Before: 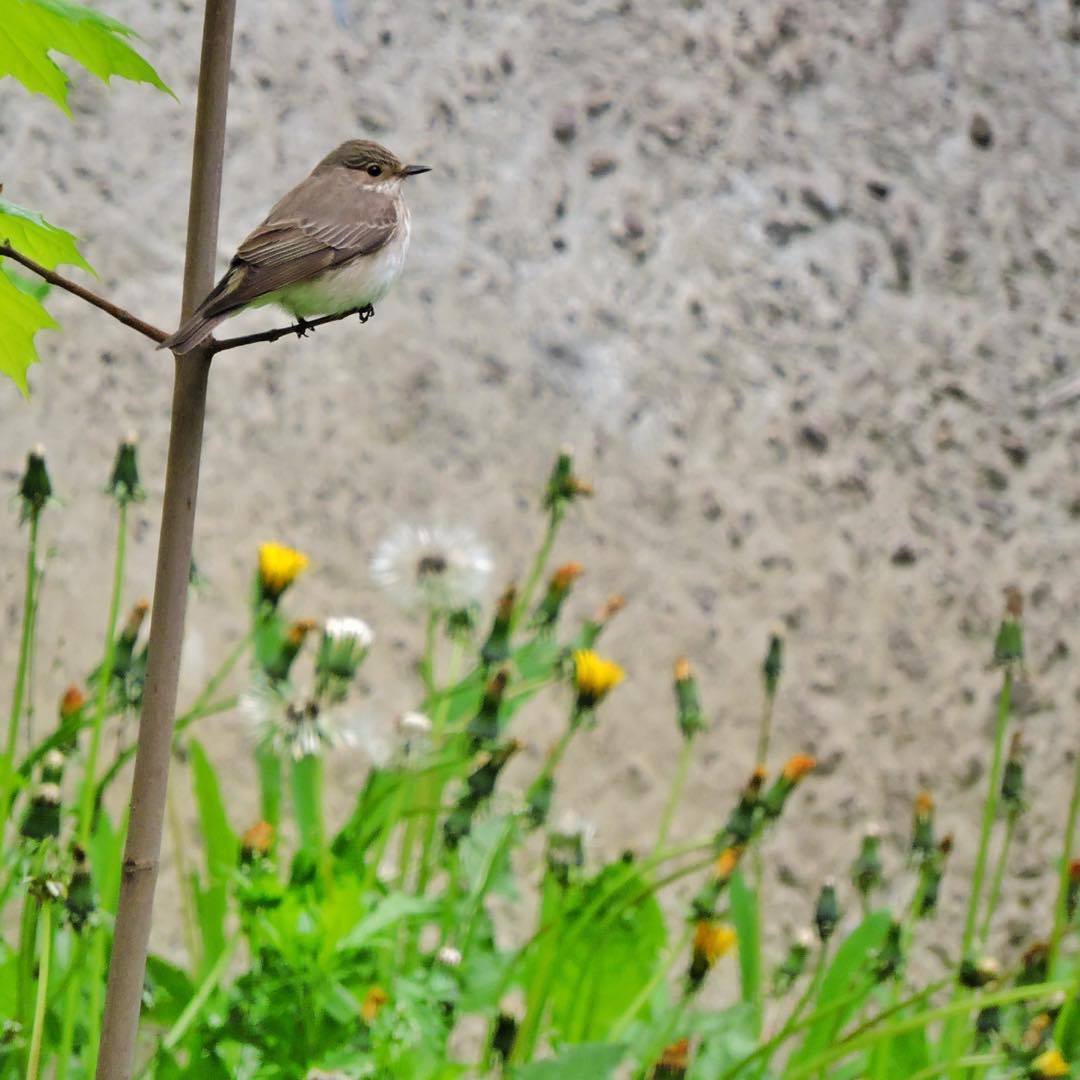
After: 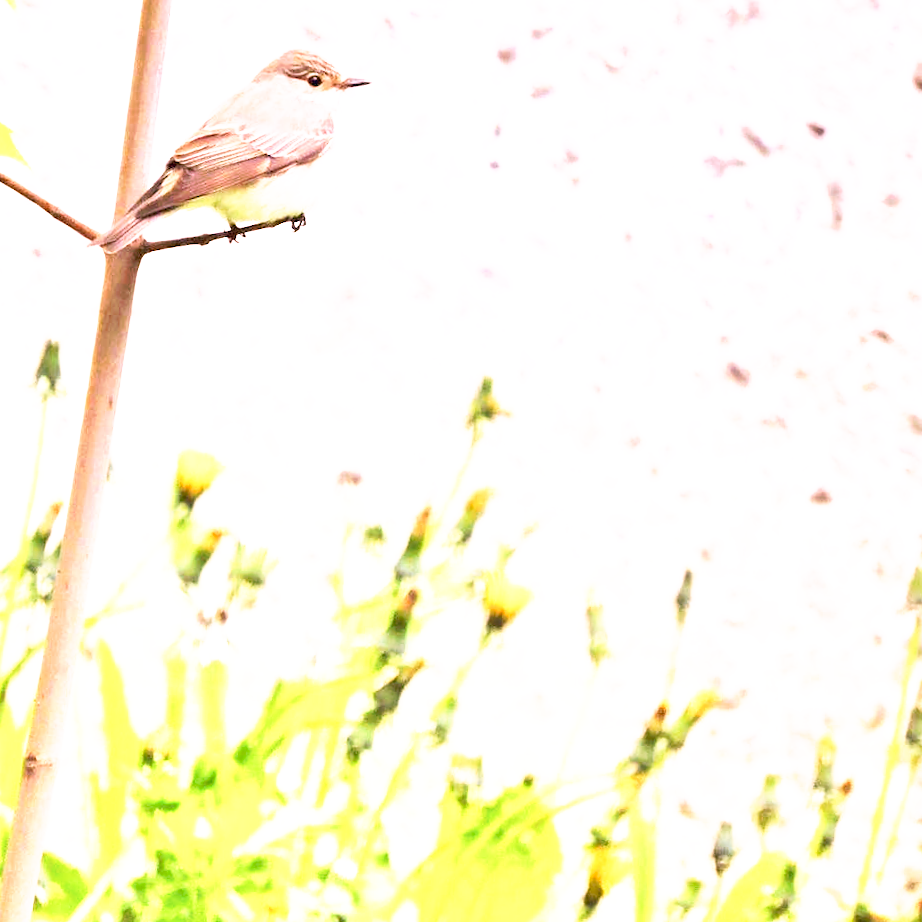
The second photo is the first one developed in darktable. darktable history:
tone curve: curves: ch0 [(0, 0) (0.003, 0.013) (0.011, 0.017) (0.025, 0.035) (0.044, 0.093) (0.069, 0.146) (0.1, 0.179) (0.136, 0.243) (0.177, 0.294) (0.224, 0.332) (0.277, 0.412) (0.335, 0.454) (0.399, 0.531) (0.468, 0.611) (0.543, 0.669) (0.623, 0.738) (0.709, 0.823) (0.801, 0.881) (0.898, 0.951) (1, 1)], preserve colors none
rgb levels: mode RGB, independent channels, levels [[0, 0.5, 1], [0, 0.521, 1], [0, 0.536, 1]]
exposure: black level correction 0, exposure 1.2 EV, compensate highlight preservation false
base curve: curves: ch0 [(0, 0) (0.495, 0.917) (1, 1)], preserve colors none
crop and rotate: angle -3.27°, left 5.211%, top 5.211%, right 4.607%, bottom 4.607%
white balance: red 1.188, blue 1.11
